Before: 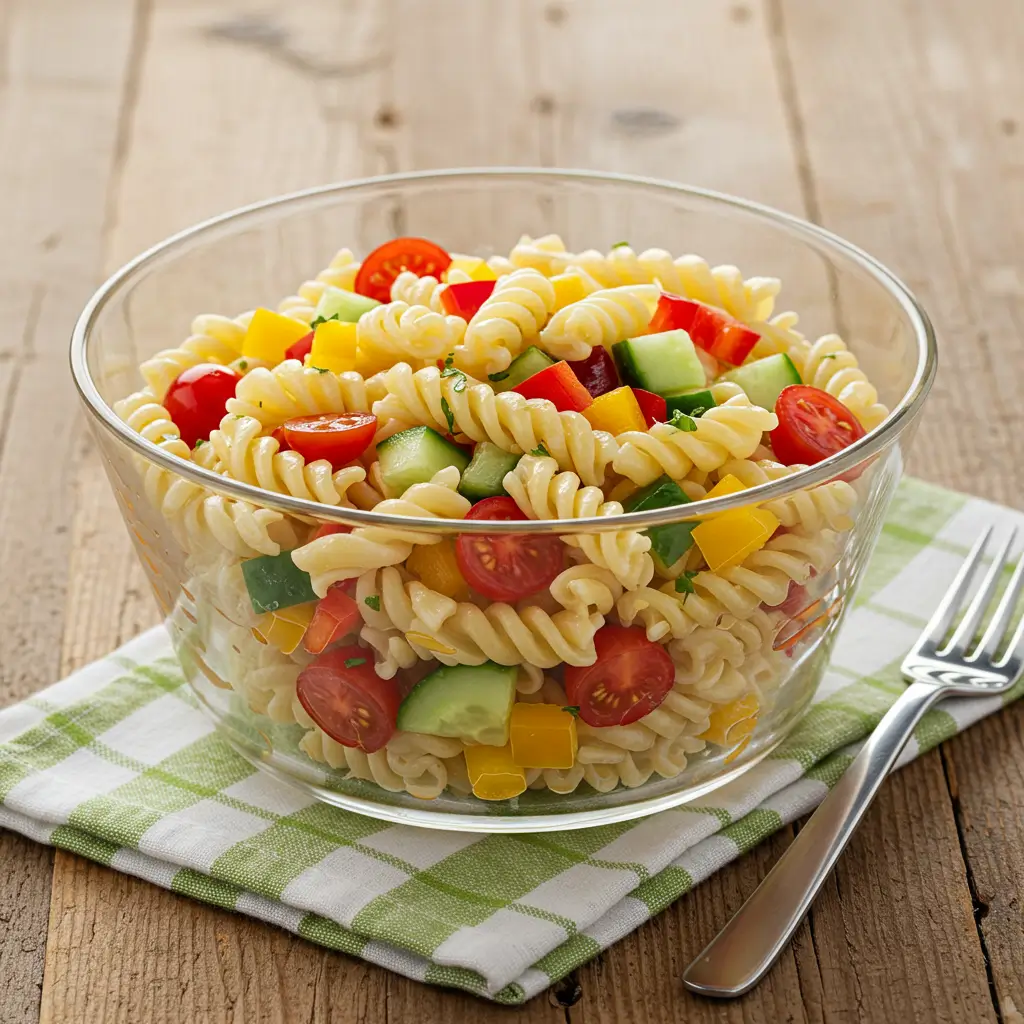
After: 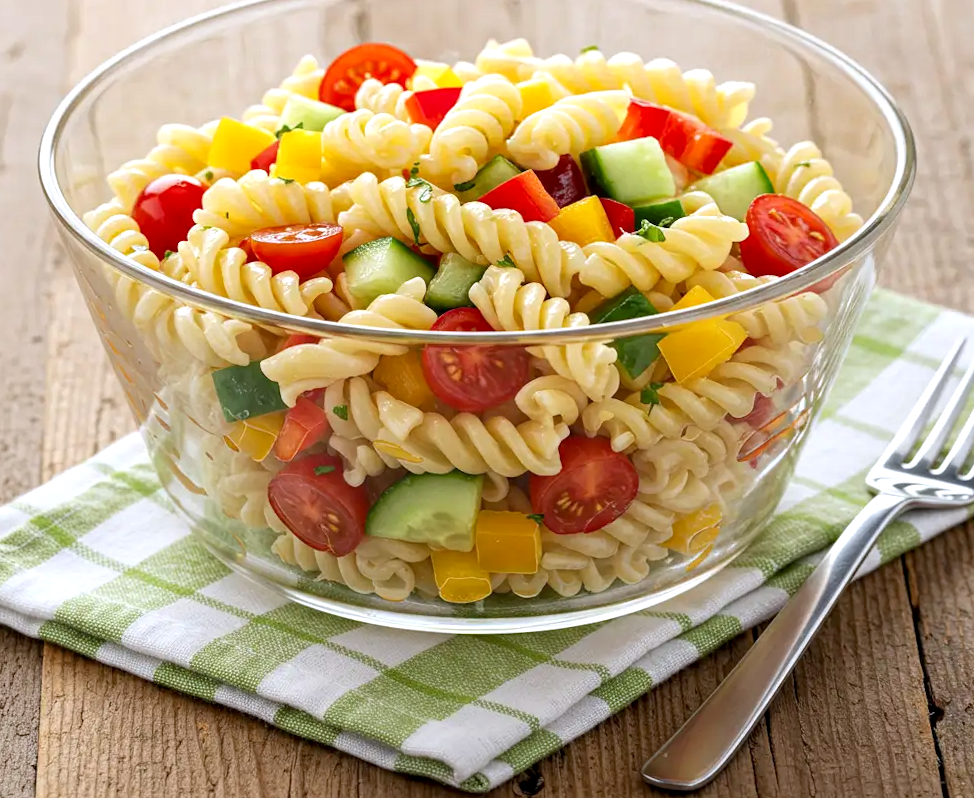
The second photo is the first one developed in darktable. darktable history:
rotate and perspective: rotation 0.074°, lens shift (vertical) 0.096, lens shift (horizontal) -0.041, crop left 0.043, crop right 0.952, crop top 0.024, crop bottom 0.979
local contrast: highlights 100%, shadows 100%, detail 120%, midtone range 0.2
crop and rotate: top 19.998%
exposure: black level correction 0.001, exposure 0.3 EV, compensate highlight preservation false
white balance: red 0.984, blue 1.059
